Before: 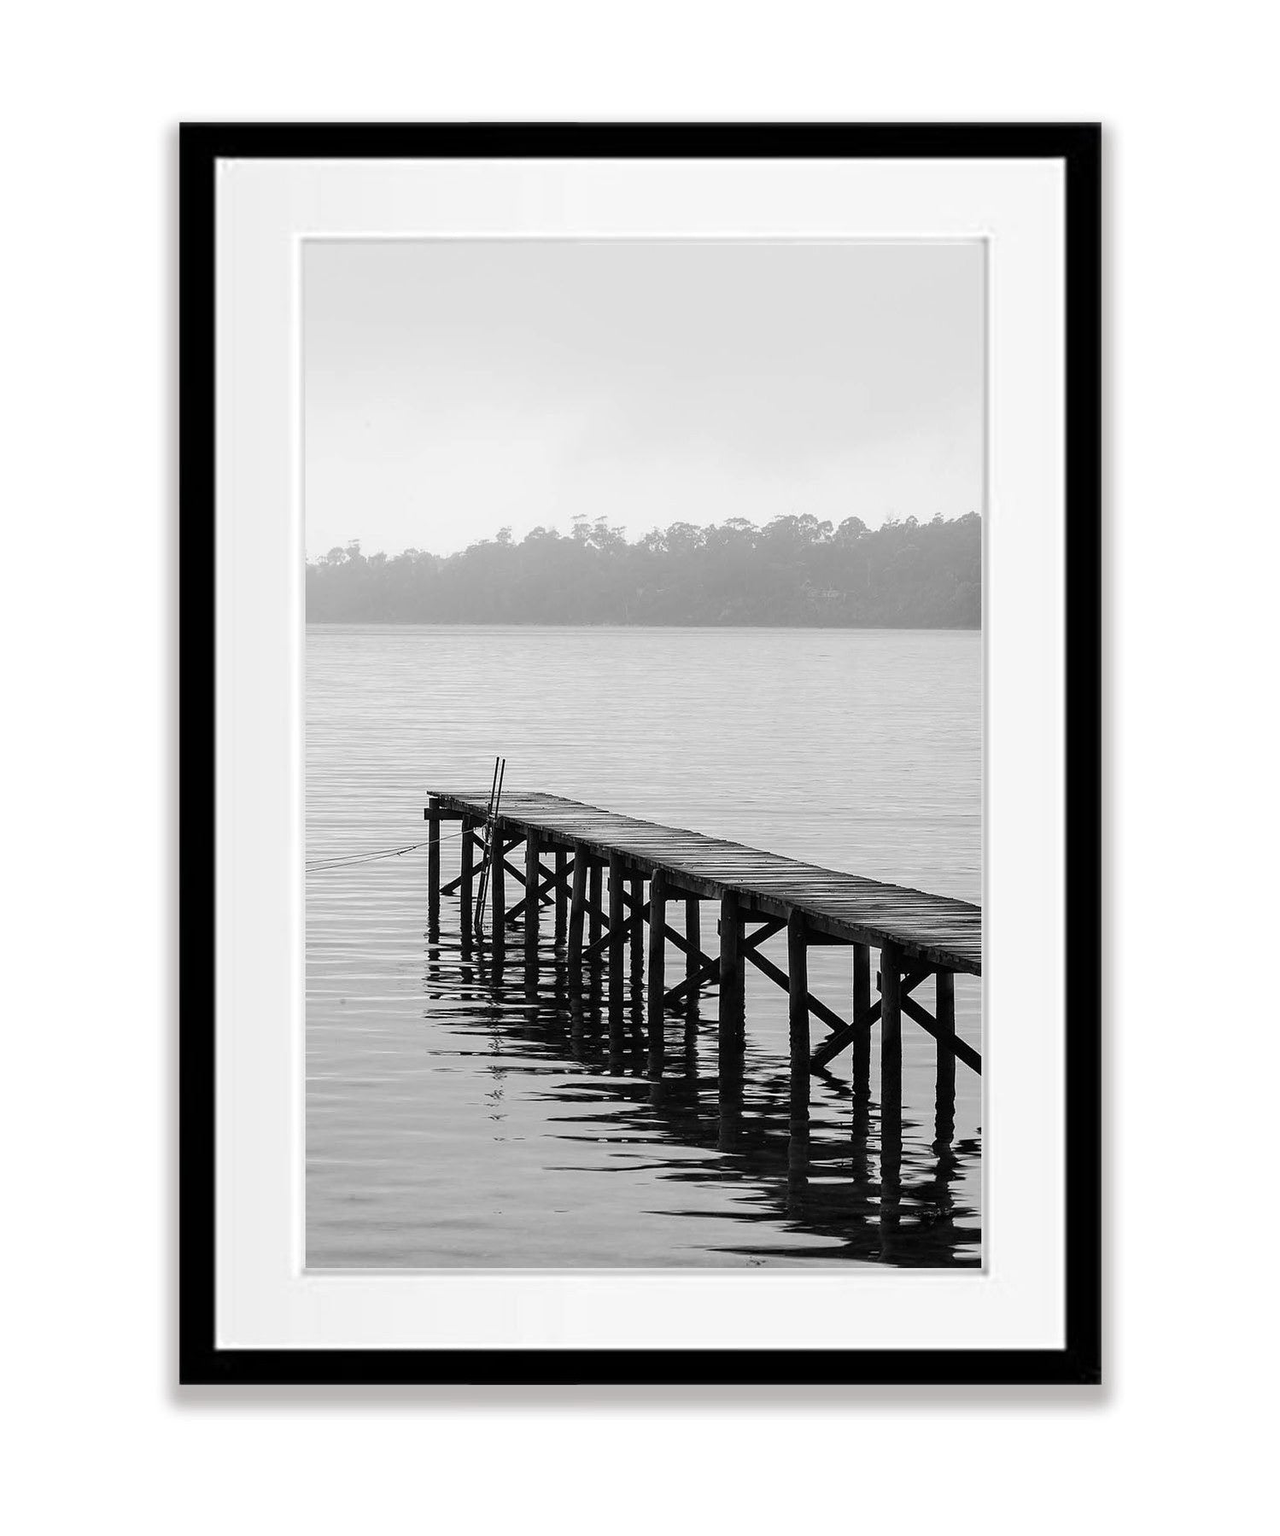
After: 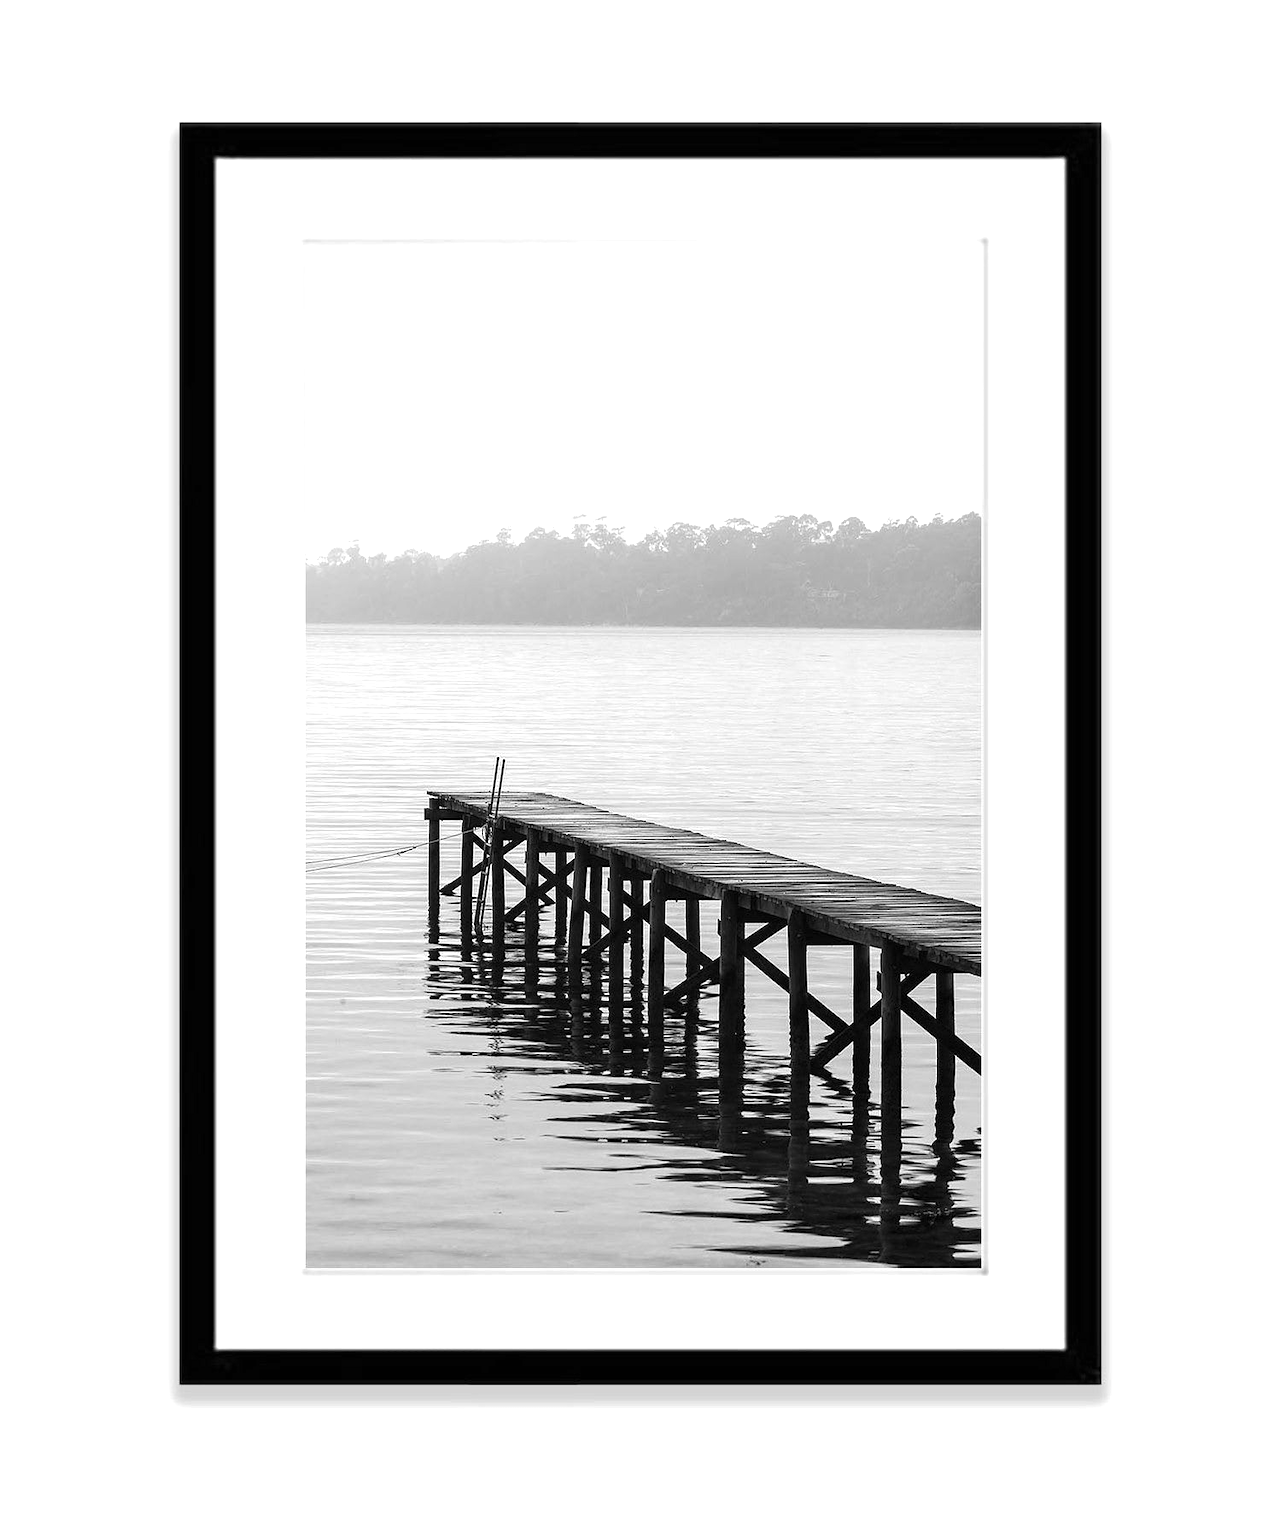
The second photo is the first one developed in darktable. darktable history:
contrast brightness saturation: saturation -0.992
tone equalizer: edges refinement/feathering 500, mask exposure compensation -1.57 EV, preserve details no
exposure: black level correction 0, exposure 0.499 EV, compensate highlight preservation false
